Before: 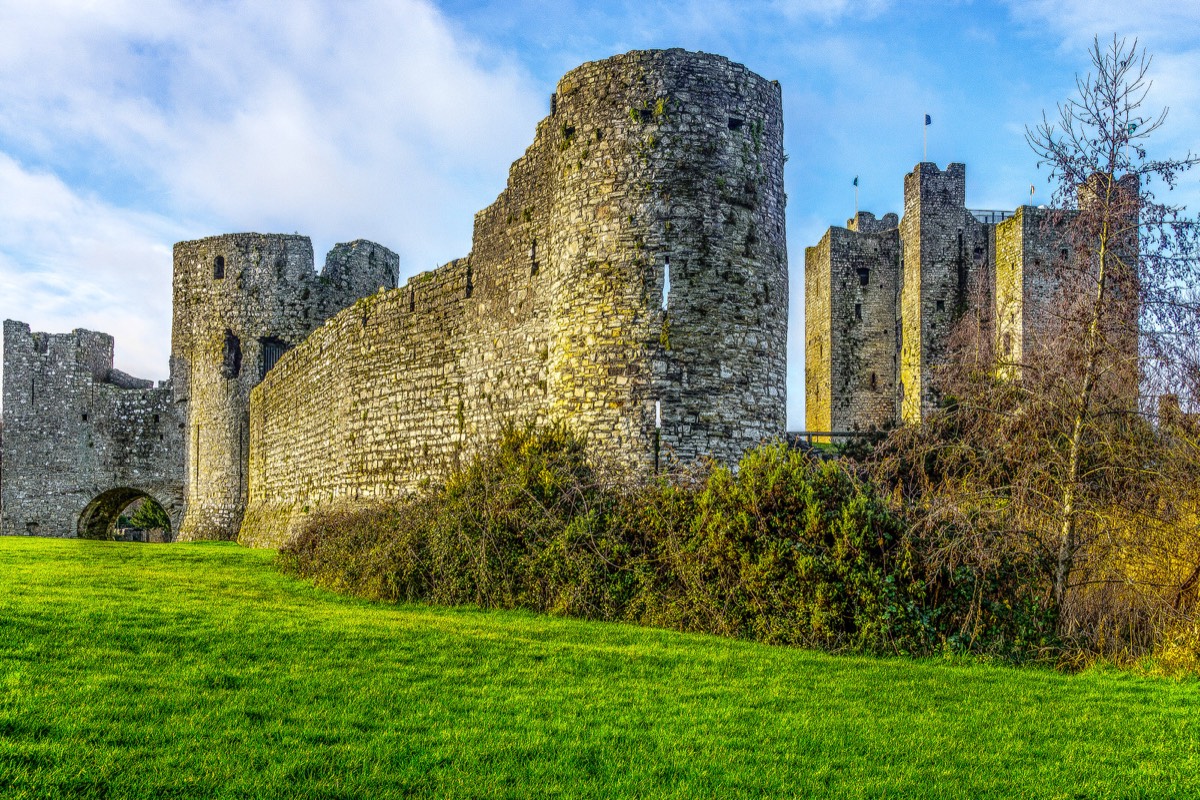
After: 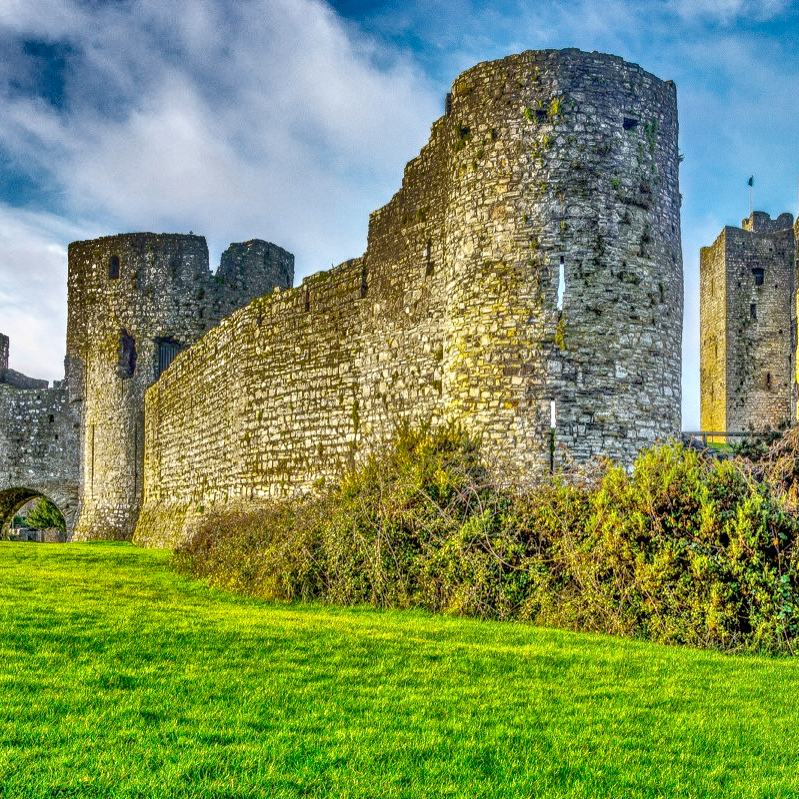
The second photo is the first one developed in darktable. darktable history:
crop and rotate: left 8.786%, right 24.548%
white balance: emerald 1
shadows and highlights: shadows 19.13, highlights -83.41, soften with gaussian
tone equalizer: -7 EV 0.15 EV, -6 EV 0.6 EV, -5 EV 1.15 EV, -4 EV 1.33 EV, -3 EV 1.15 EV, -2 EV 0.6 EV, -1 EV 0.15 EV, mask exposure compensation -0.5 EV
